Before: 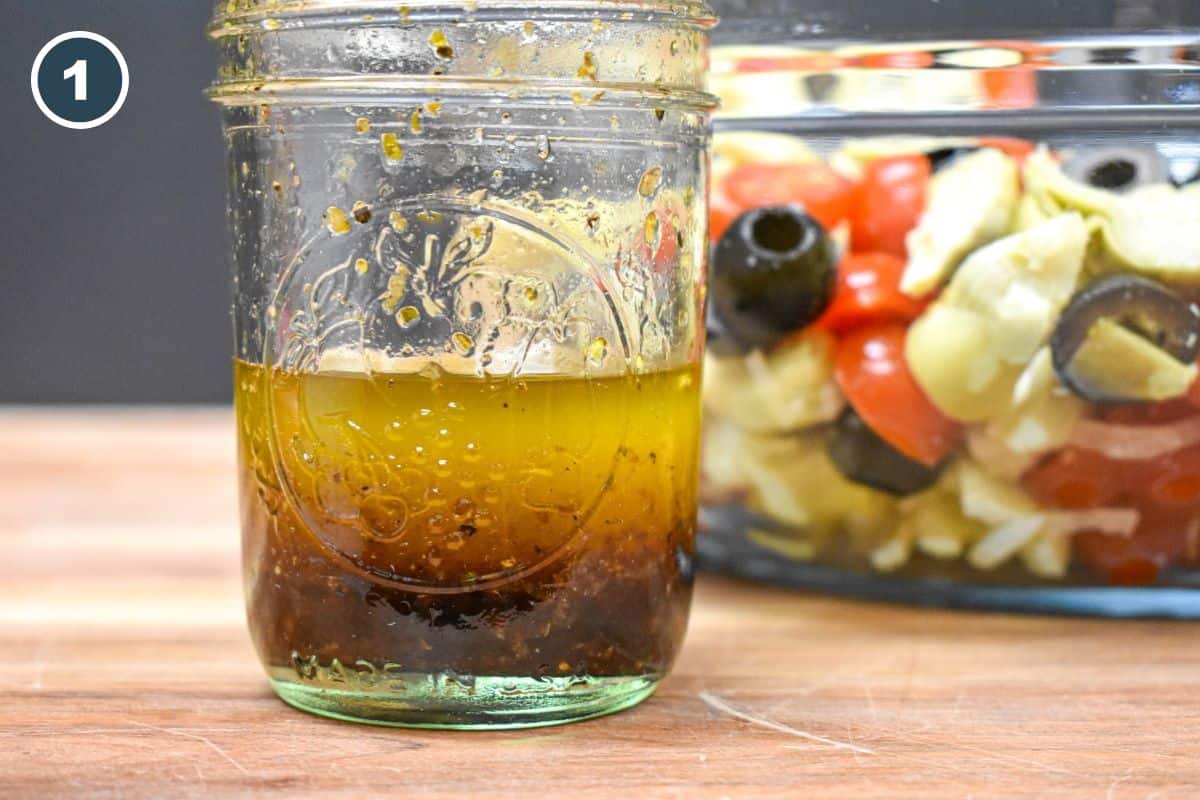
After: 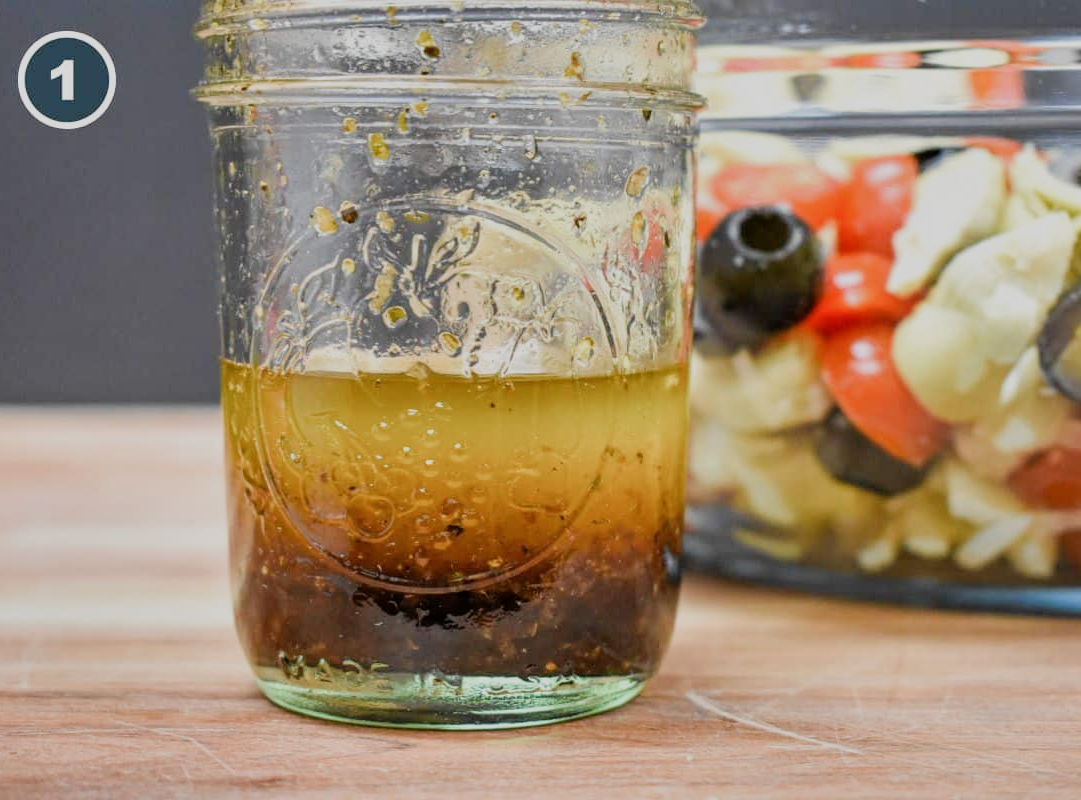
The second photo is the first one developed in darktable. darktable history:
shadows and highlights: highlights color adjustment 0%, low approximation 0.01, soften with gaussian
filmic rgb: middle gray luminance 18.42%, black relative exposure -11.25 EV, white relative exposure 3.75 EV, threshold 6 EV, target black luminance 0%, hardness 5.87, latitude 57.4%, contrast 0.963, shadows ↔ highlights balance 49.98%, add noise in highlights 0, preserve chrominance luminance Y, color science v3 (2019), use custom middle-gray values true, iterations of high-quality reconstruction 0, contrast in highlights soft, enable highlight reconstruction true
crop and rotate: left 1.088%, right 8.807%
white balance: emerald 1
